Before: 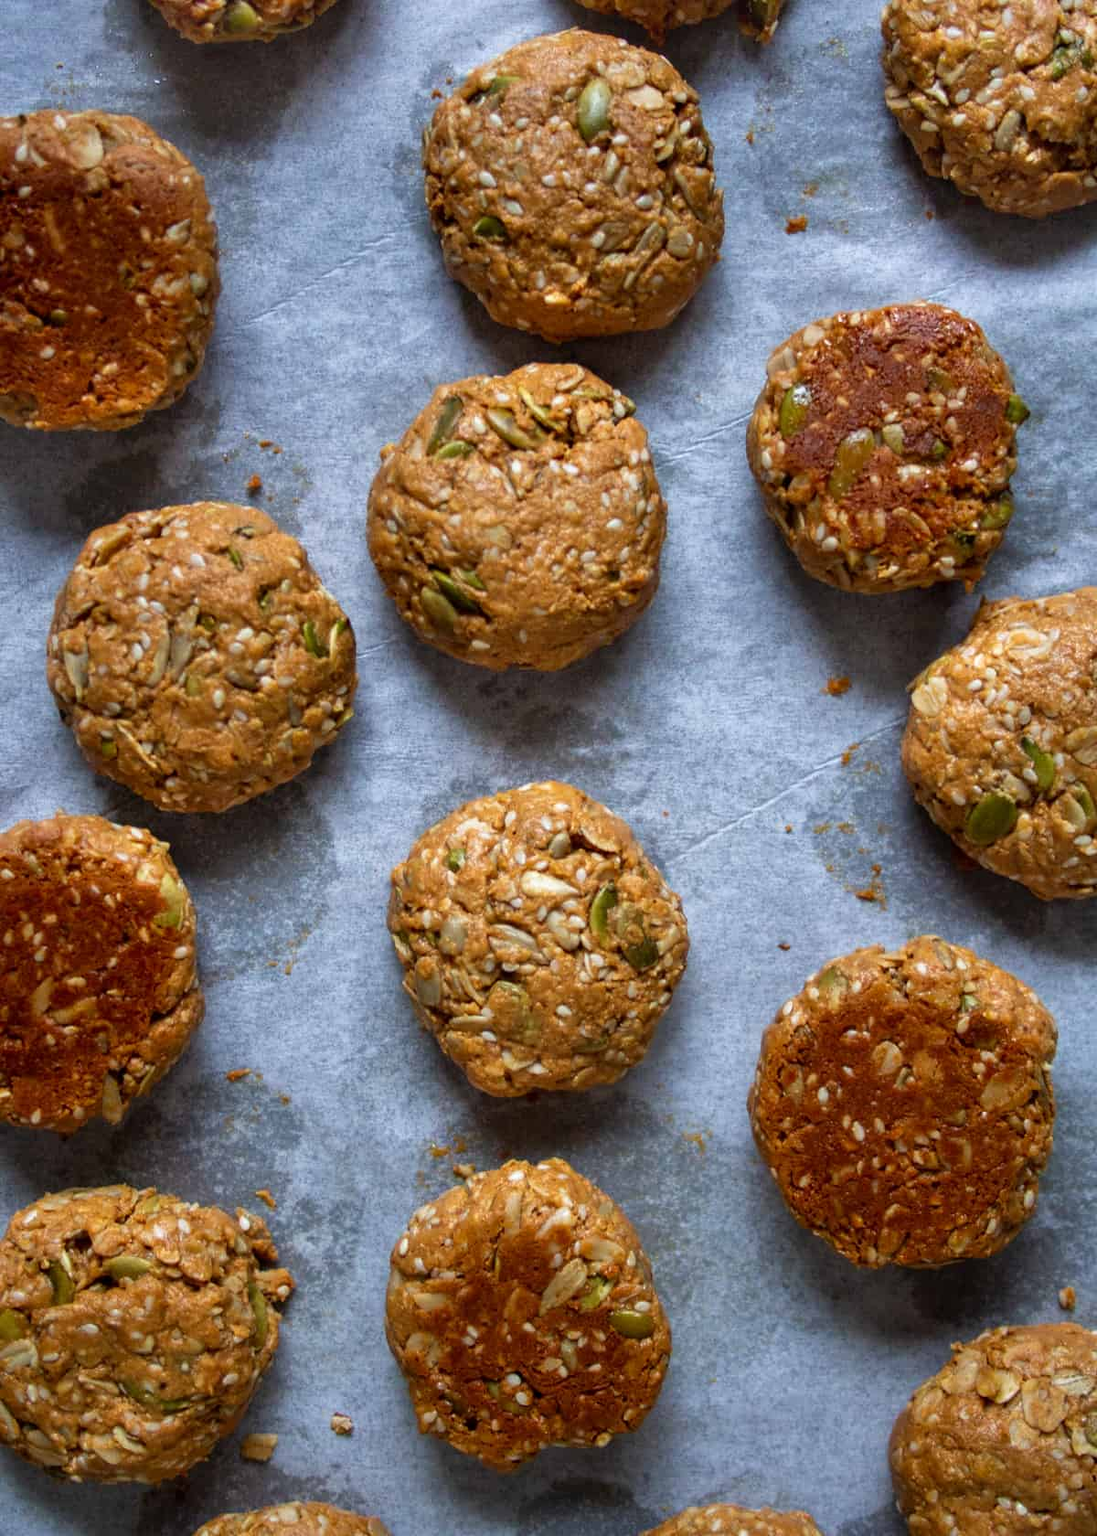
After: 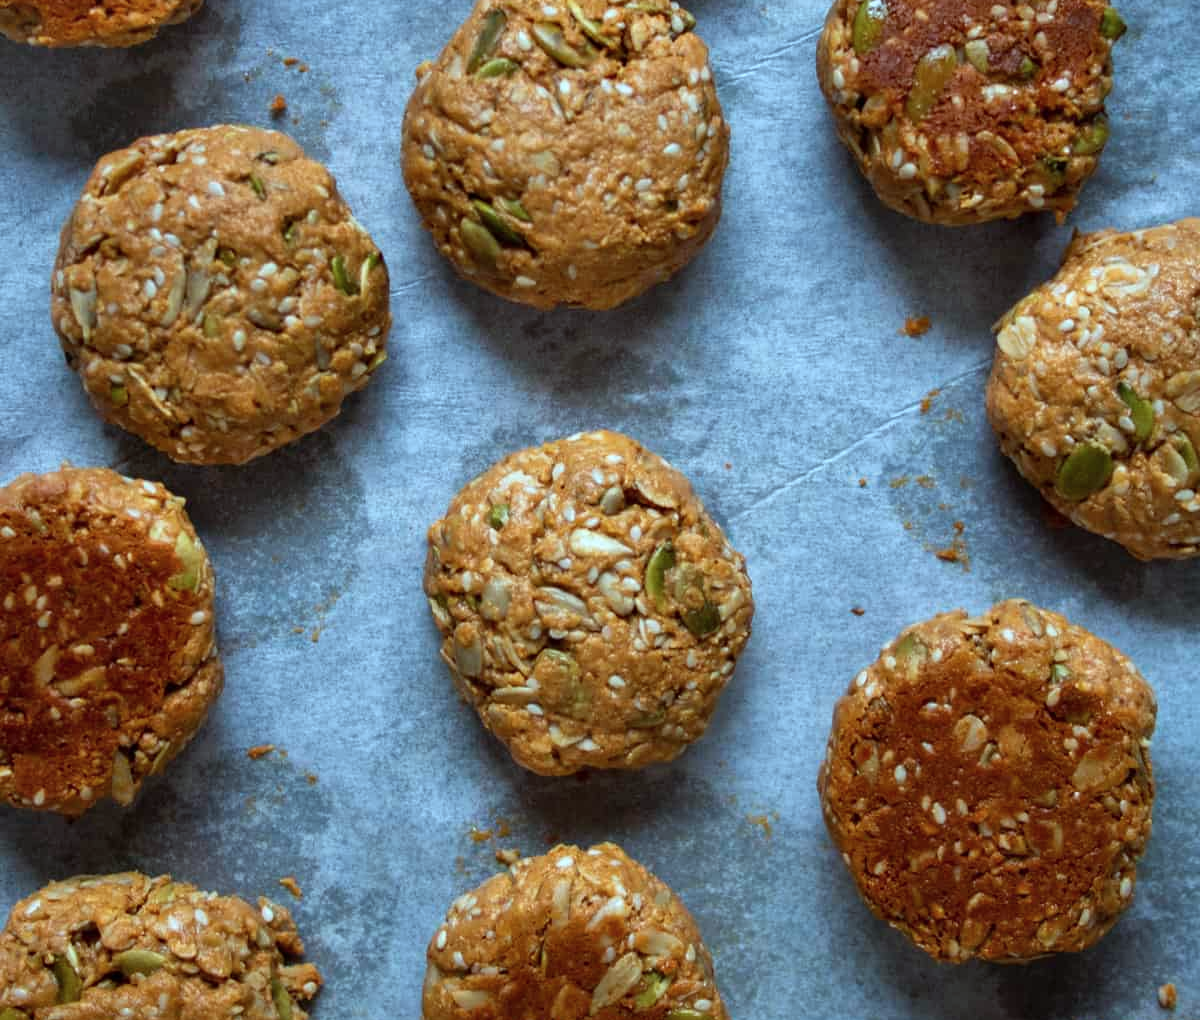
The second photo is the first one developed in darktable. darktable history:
color correction: highlights a* -10.26, highlights b* -10.38
crop and rotate: top 25.254%, bottom 14.004%
shadows and highlights: radius 107.47, shadows 23.49, highlights -58.44, shadows color adjustment 99.13%, highlights color adjustment 0.366%, low approximation 0.01, soften with gaussian
